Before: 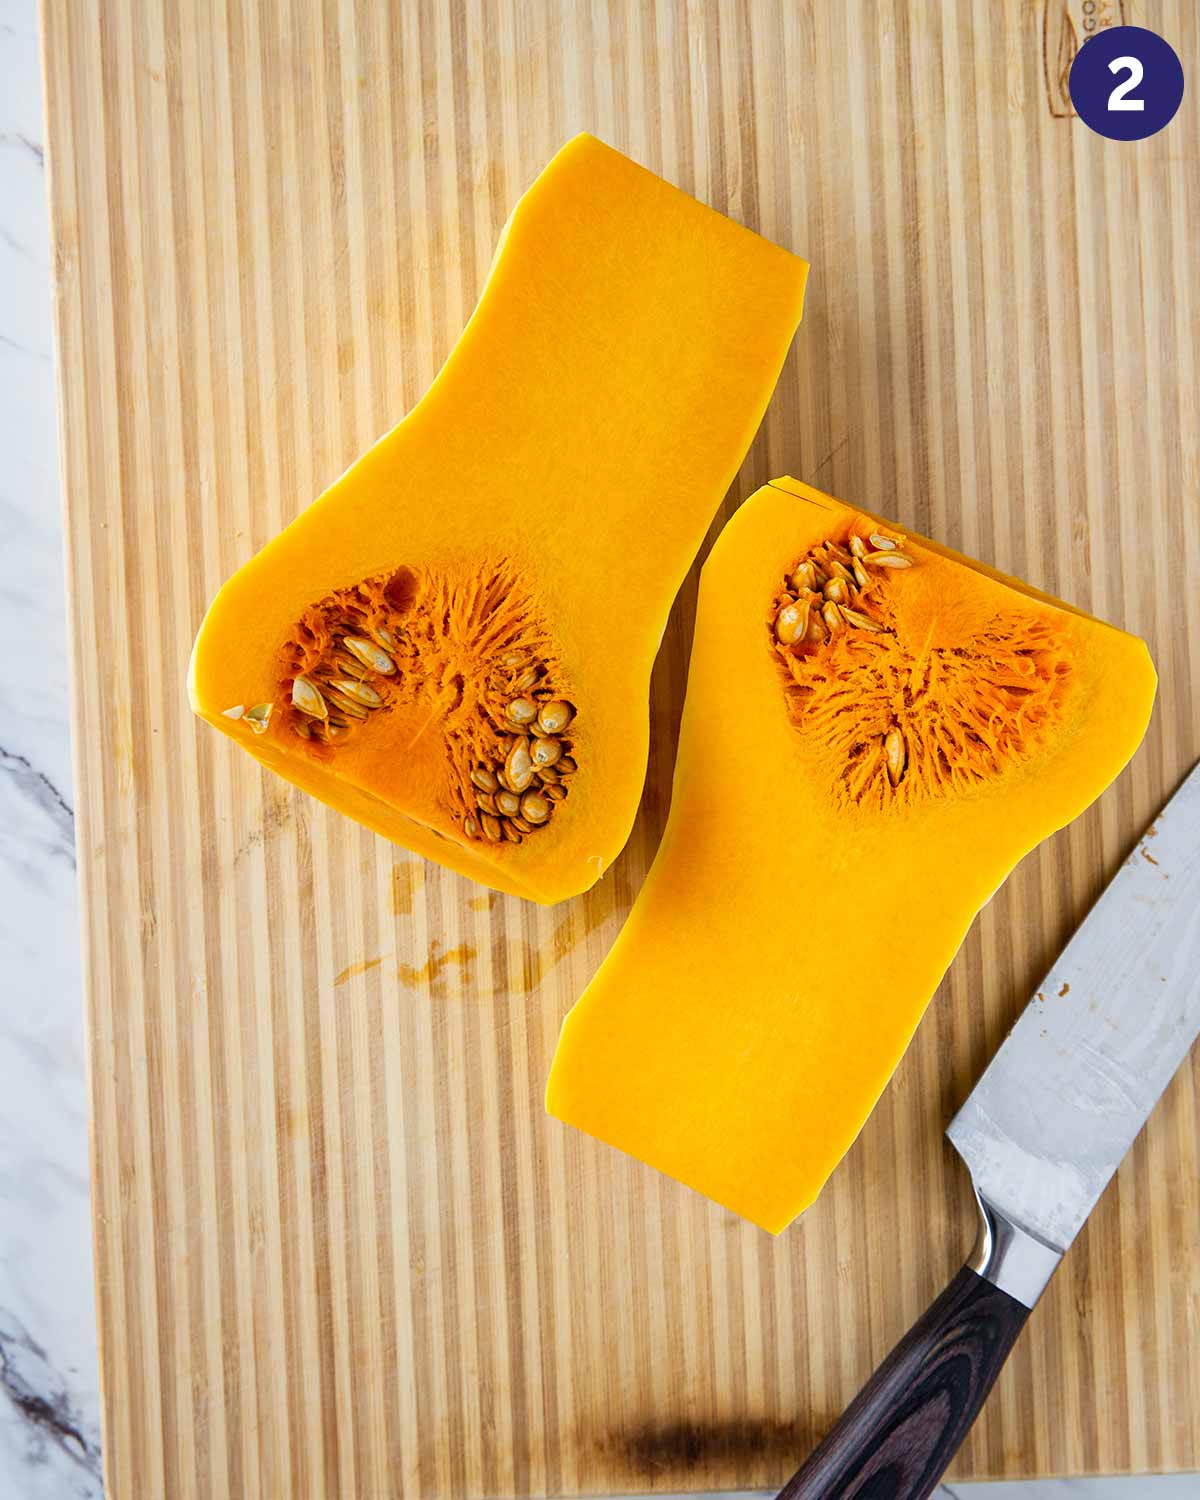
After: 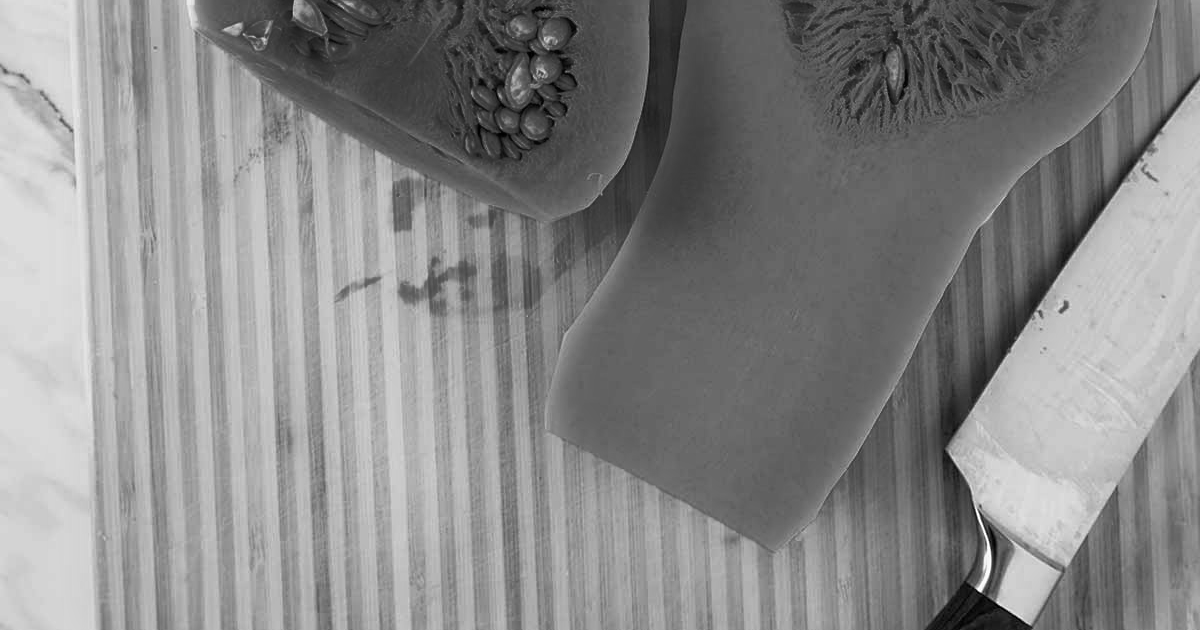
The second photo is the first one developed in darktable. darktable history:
color balance rgb: linear chroma grading › global chroma 33.4%
monochrome: a -11.7, b 1.62, size 0.5, highlights 0.38
sharpen: amount 0.2
crop: top 45.551%, bottom 12.262%
